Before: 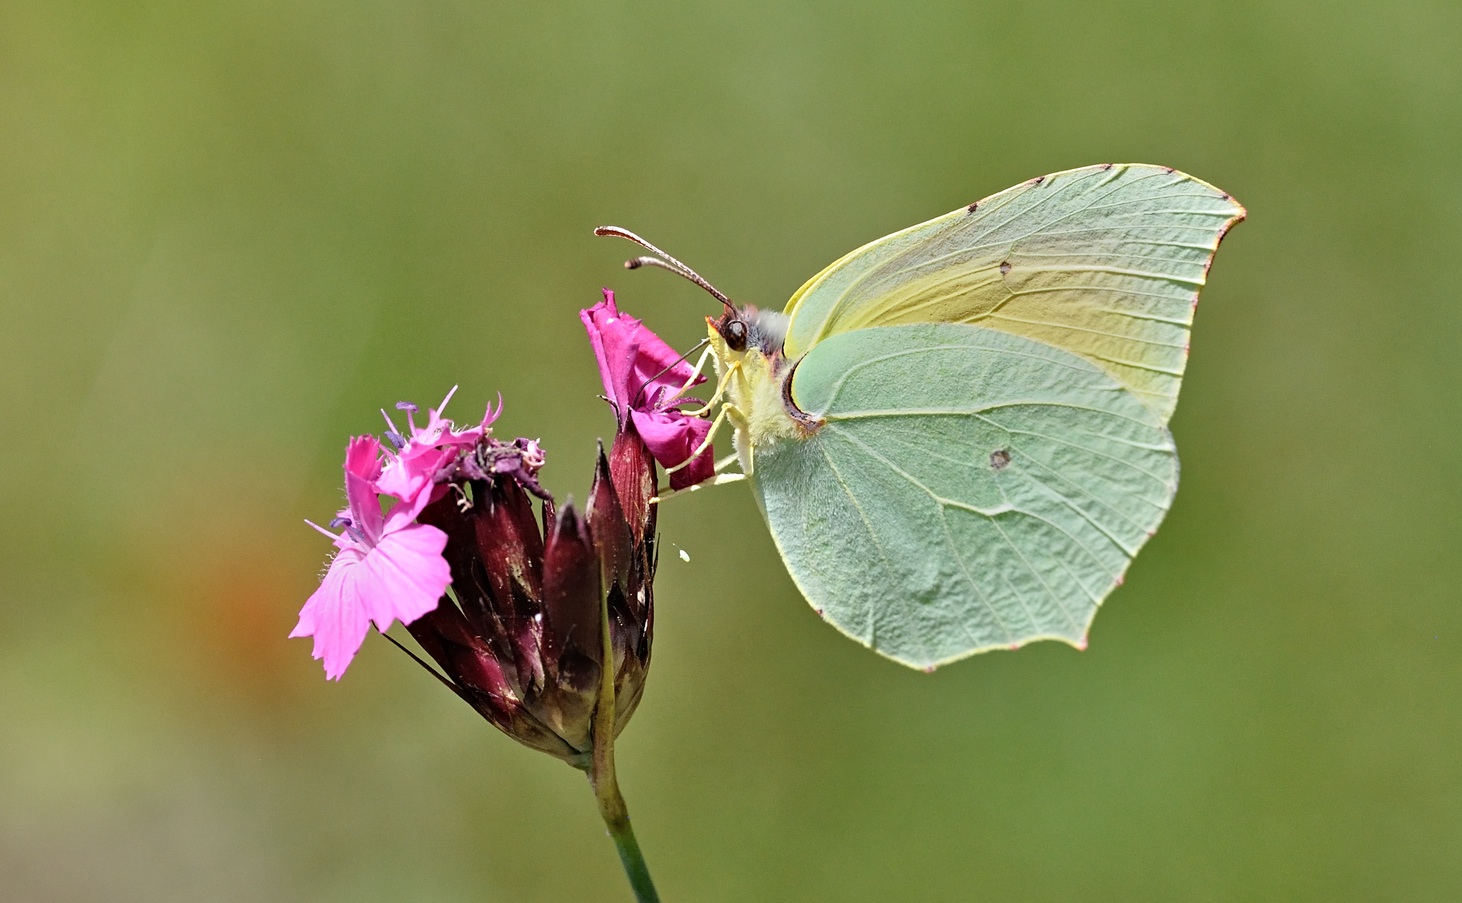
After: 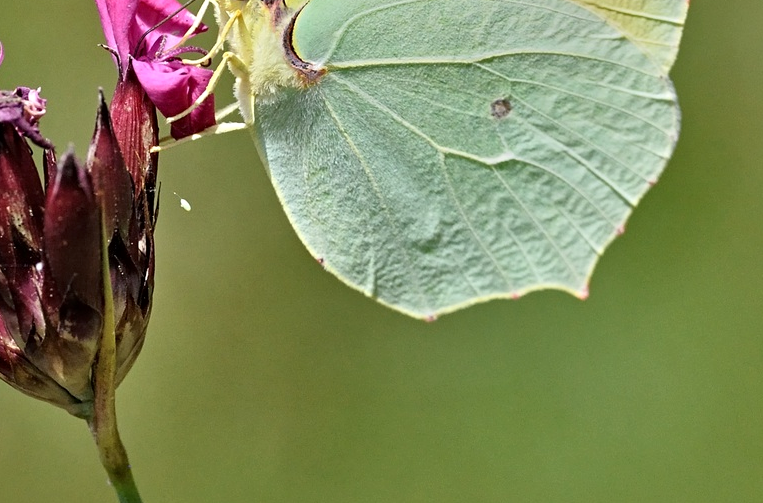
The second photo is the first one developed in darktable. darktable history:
crop: left 34.152%, top 38.913%, right 13.616%, bottom 5.274%
local contrast: mode bilateral grid, contrast 20, coarseness 50, detail 119%, midtone range 0.2
